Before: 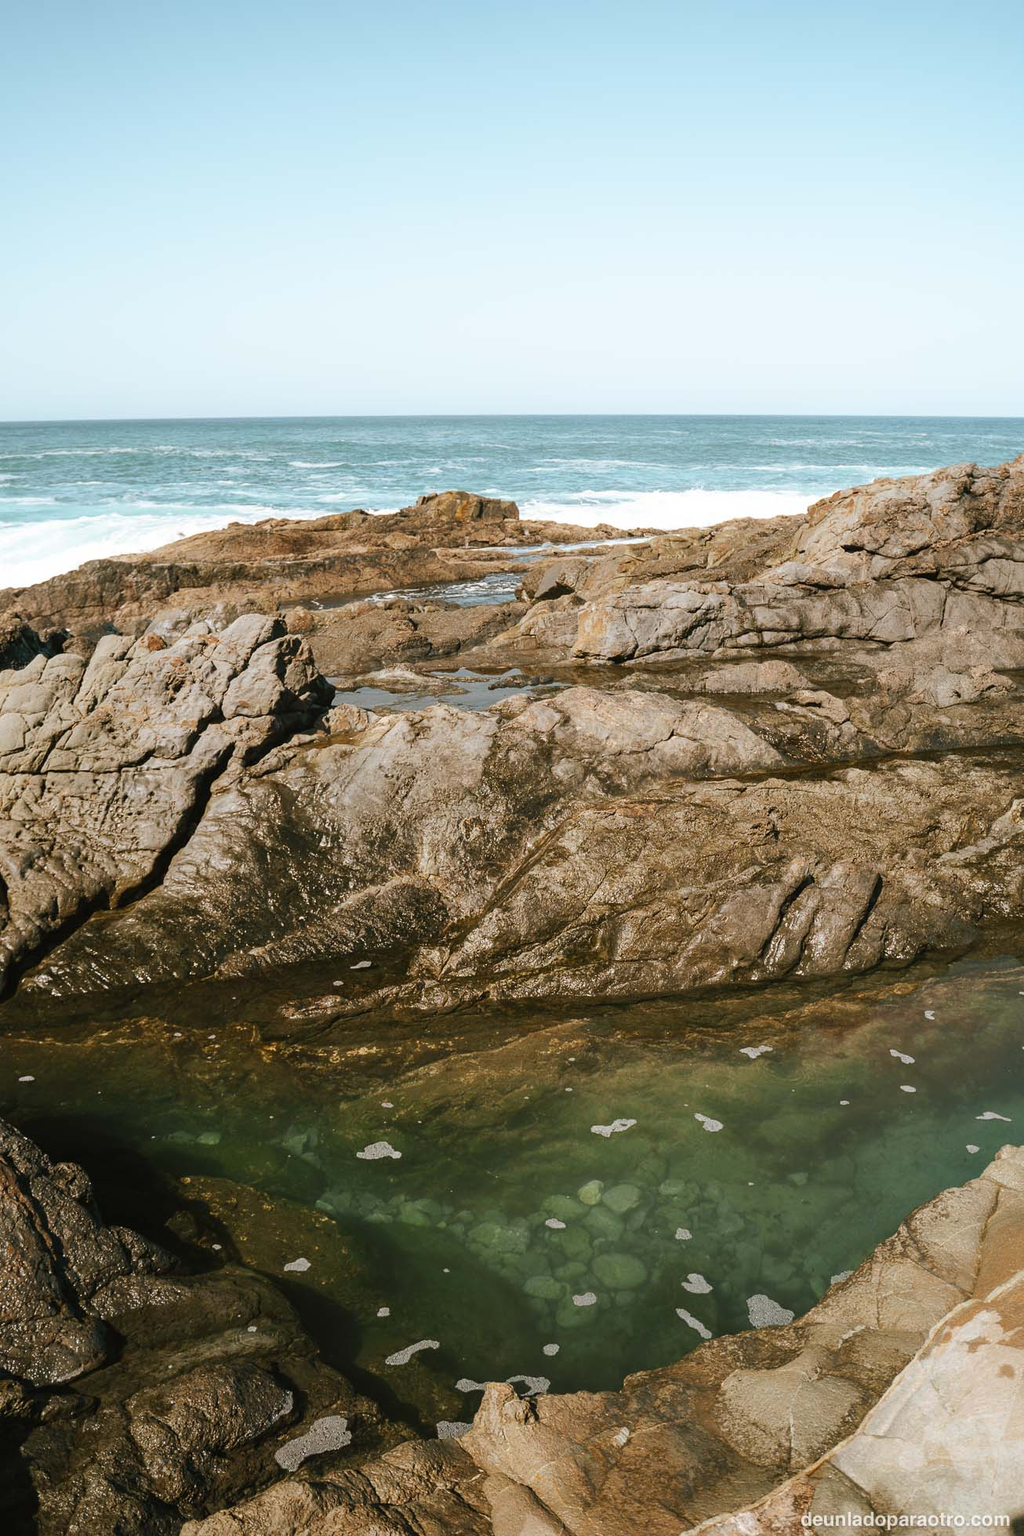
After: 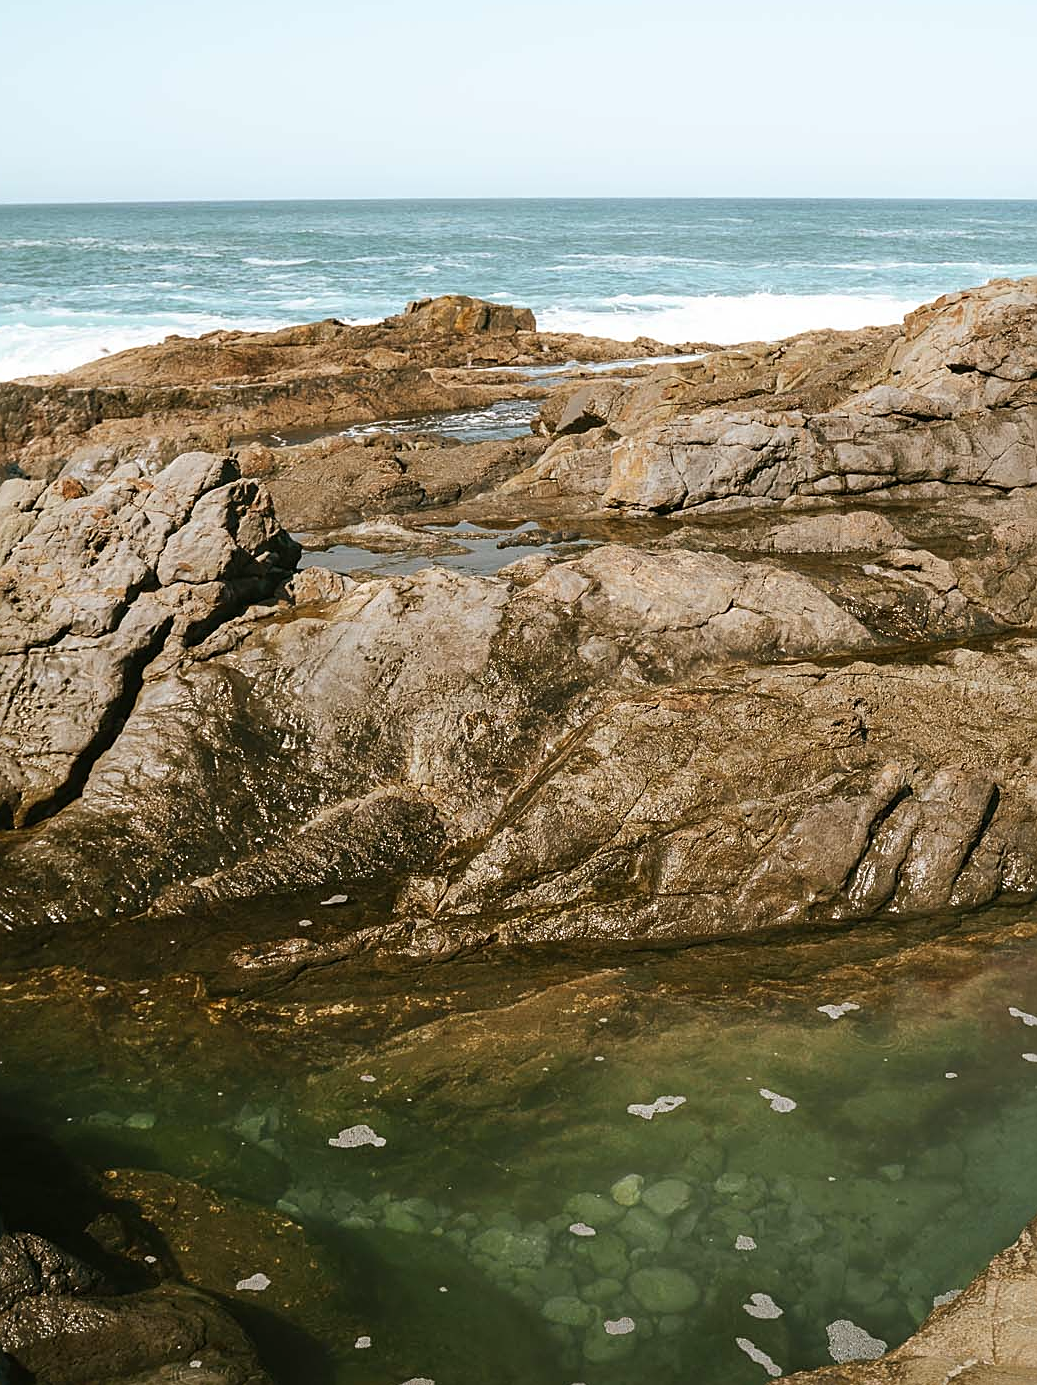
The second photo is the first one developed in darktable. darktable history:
crop: left 9.712%, top 16.928%, right 10.845%, bottom 12.332%
color balance: mode lift, gamma, gain (sRGB), lift [1, 0.99, 1.01, 0.992], gamma [1, 1.037, 0.974, 0.963]
sharpen: on, module defaults
